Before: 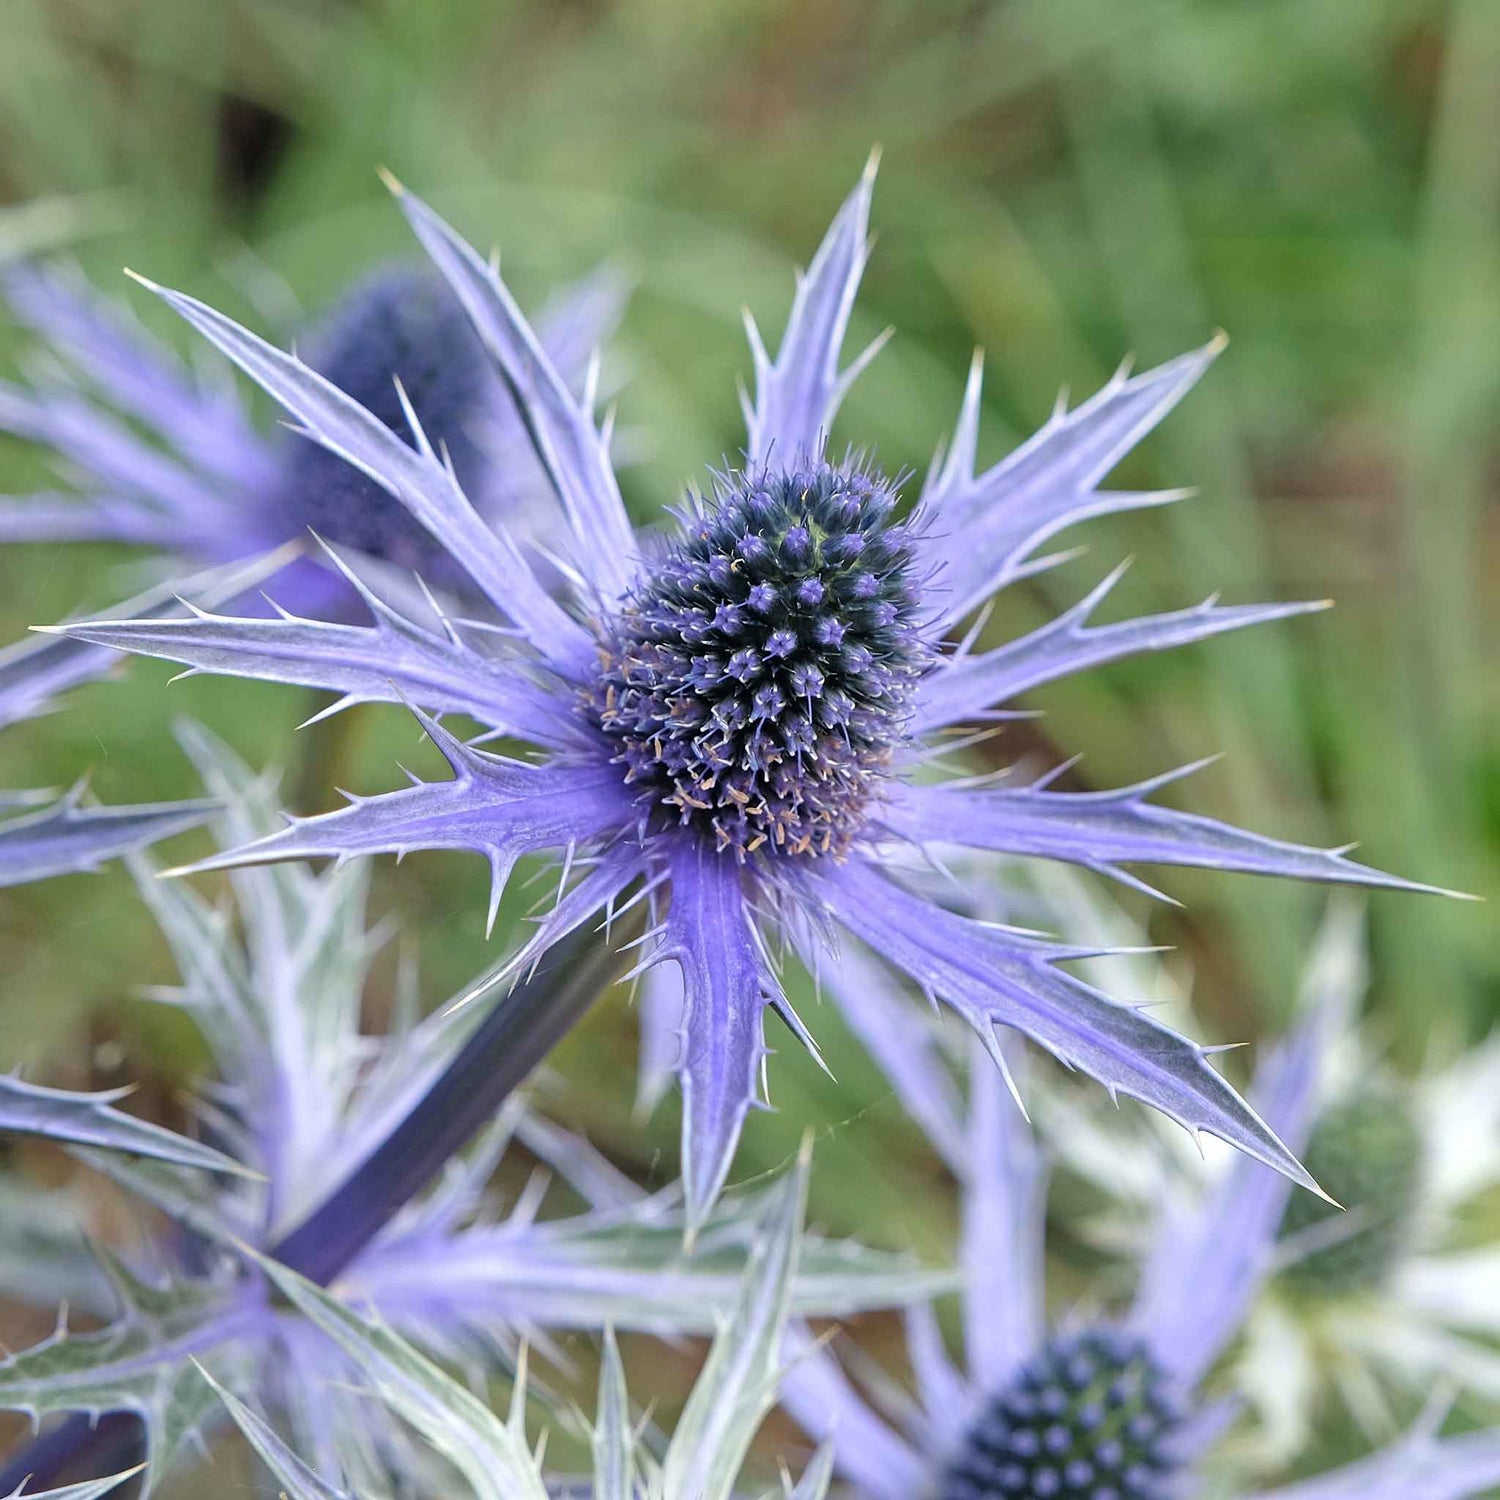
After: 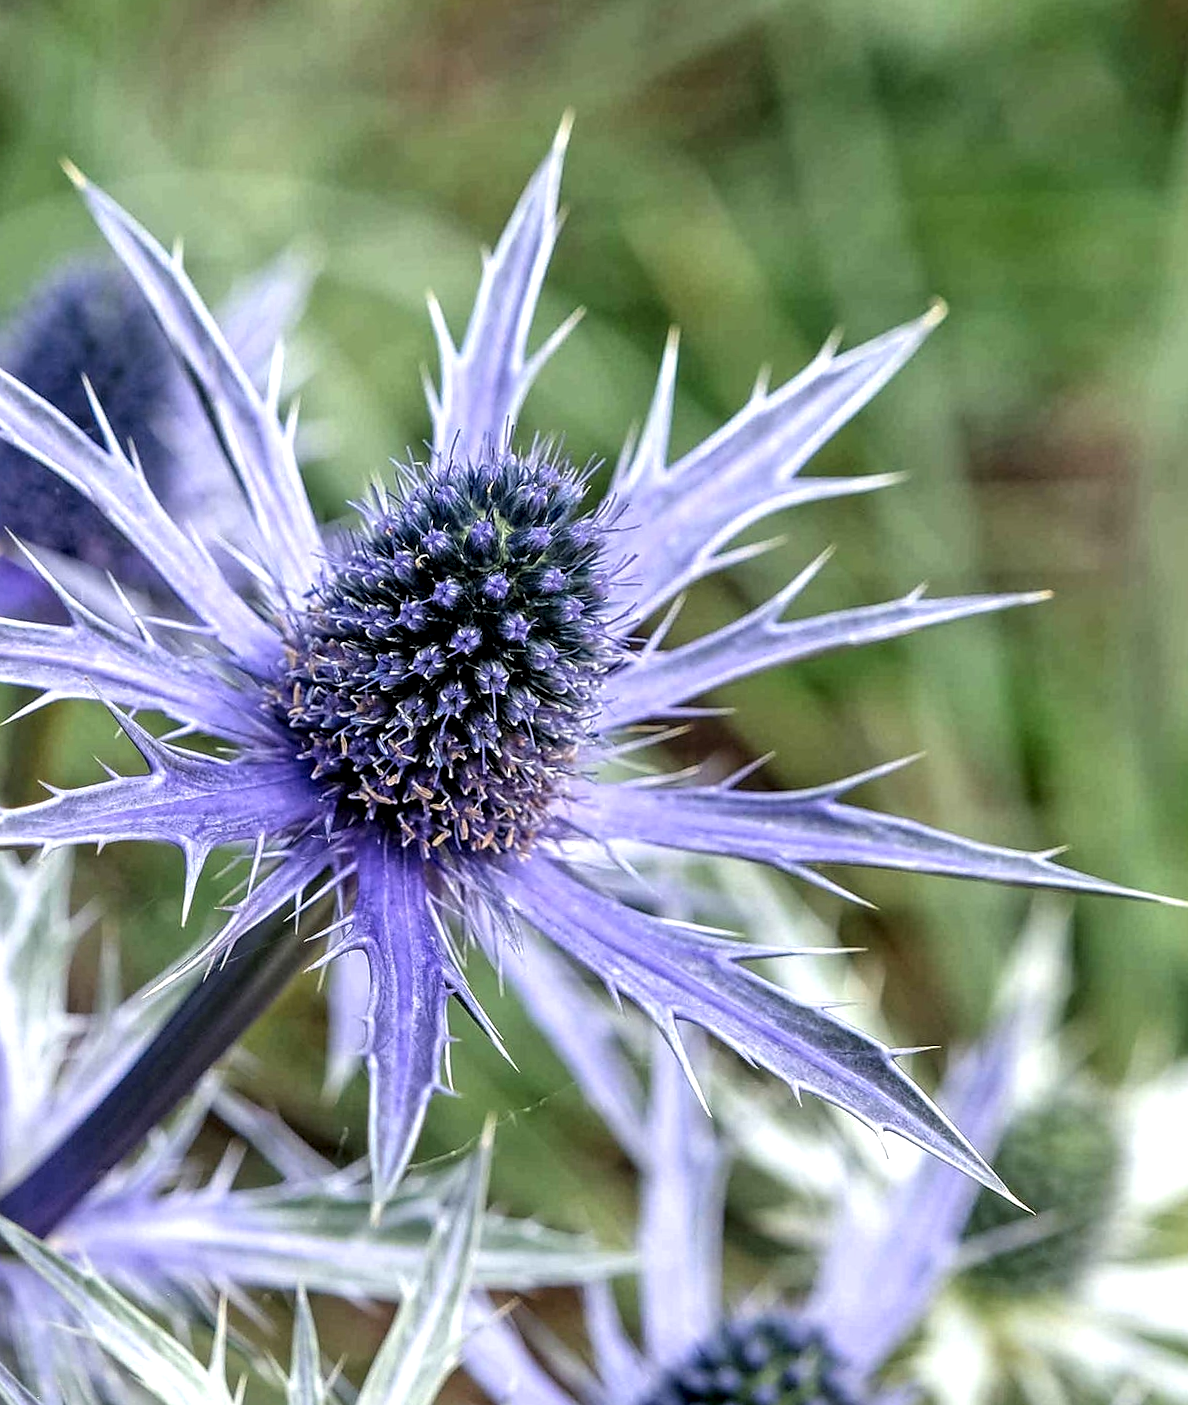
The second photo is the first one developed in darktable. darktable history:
crop: left 16.145%
local contrast: highlights 65%, shadows 54%, detail 169%, midtone range 0.514
rotate and perspective: rotation 0.062°, lens shift (vertical) 0.115, lens shift (horizontal) -0.133, crop left 0.047, crop right 0.94, crop top 0.061, crop bottom 0.94
sharpen: radius 1.864, amount 0.398, threshold 1.271
